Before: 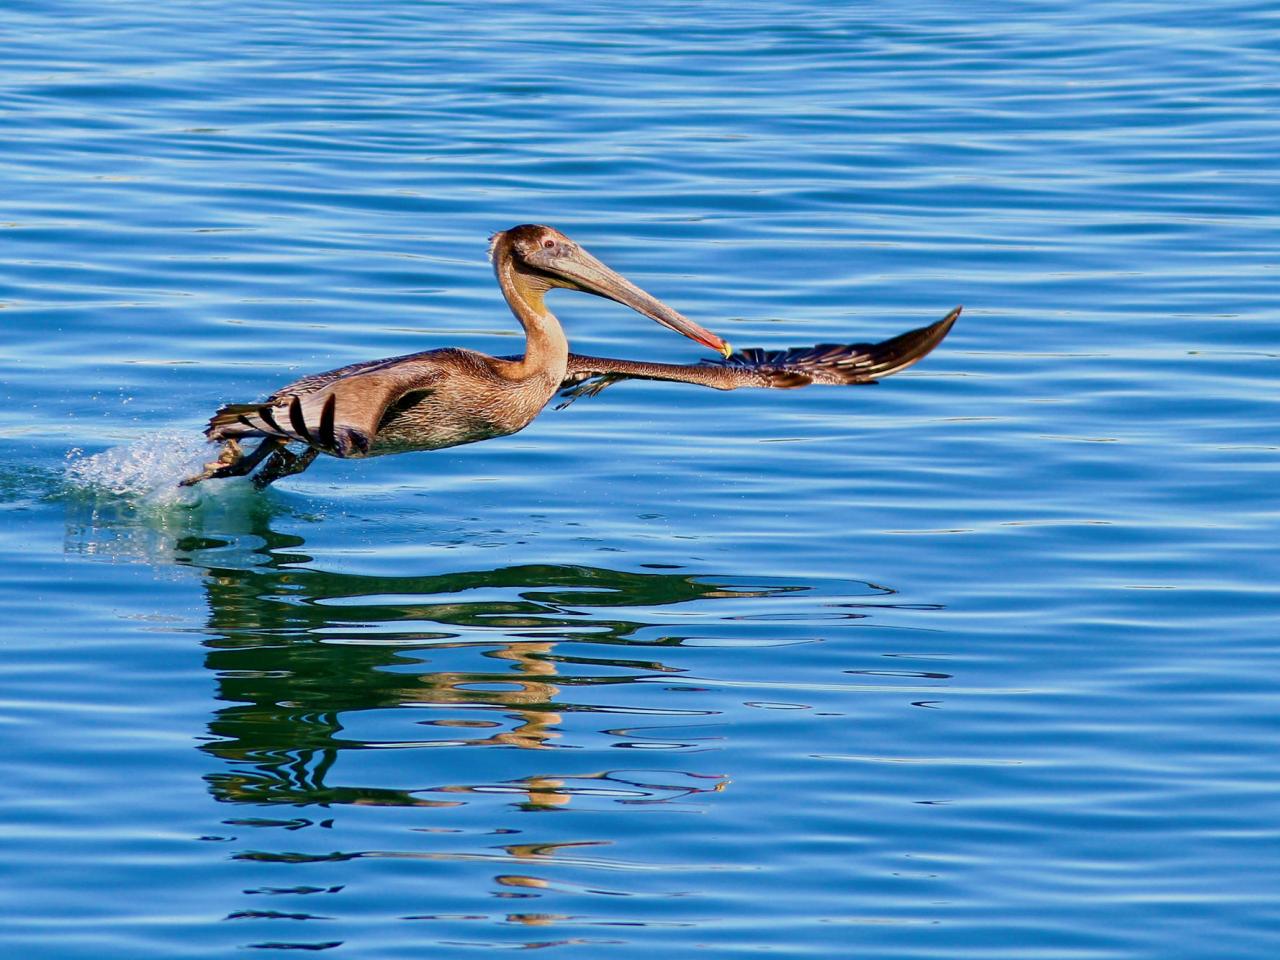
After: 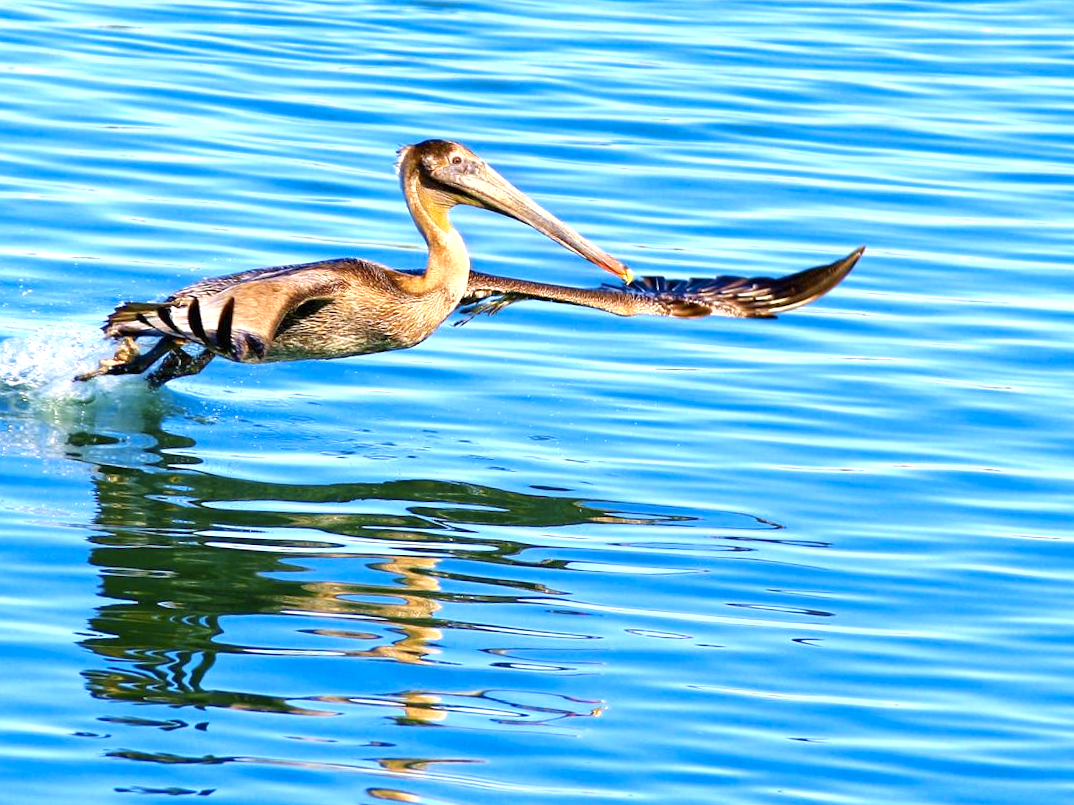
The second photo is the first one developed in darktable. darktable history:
exposure: black level correction 0, exposure 1 EV, compensate exposure bias true, compensate highlight preservation false
color contrast: green-magenta contrast 0.8, blue-yellow contrast 1.1, unbound 0
crop and rotate: angle -3.27°, left 5.211%, top 5.211%, right 4.607%, bottom 4.607%
